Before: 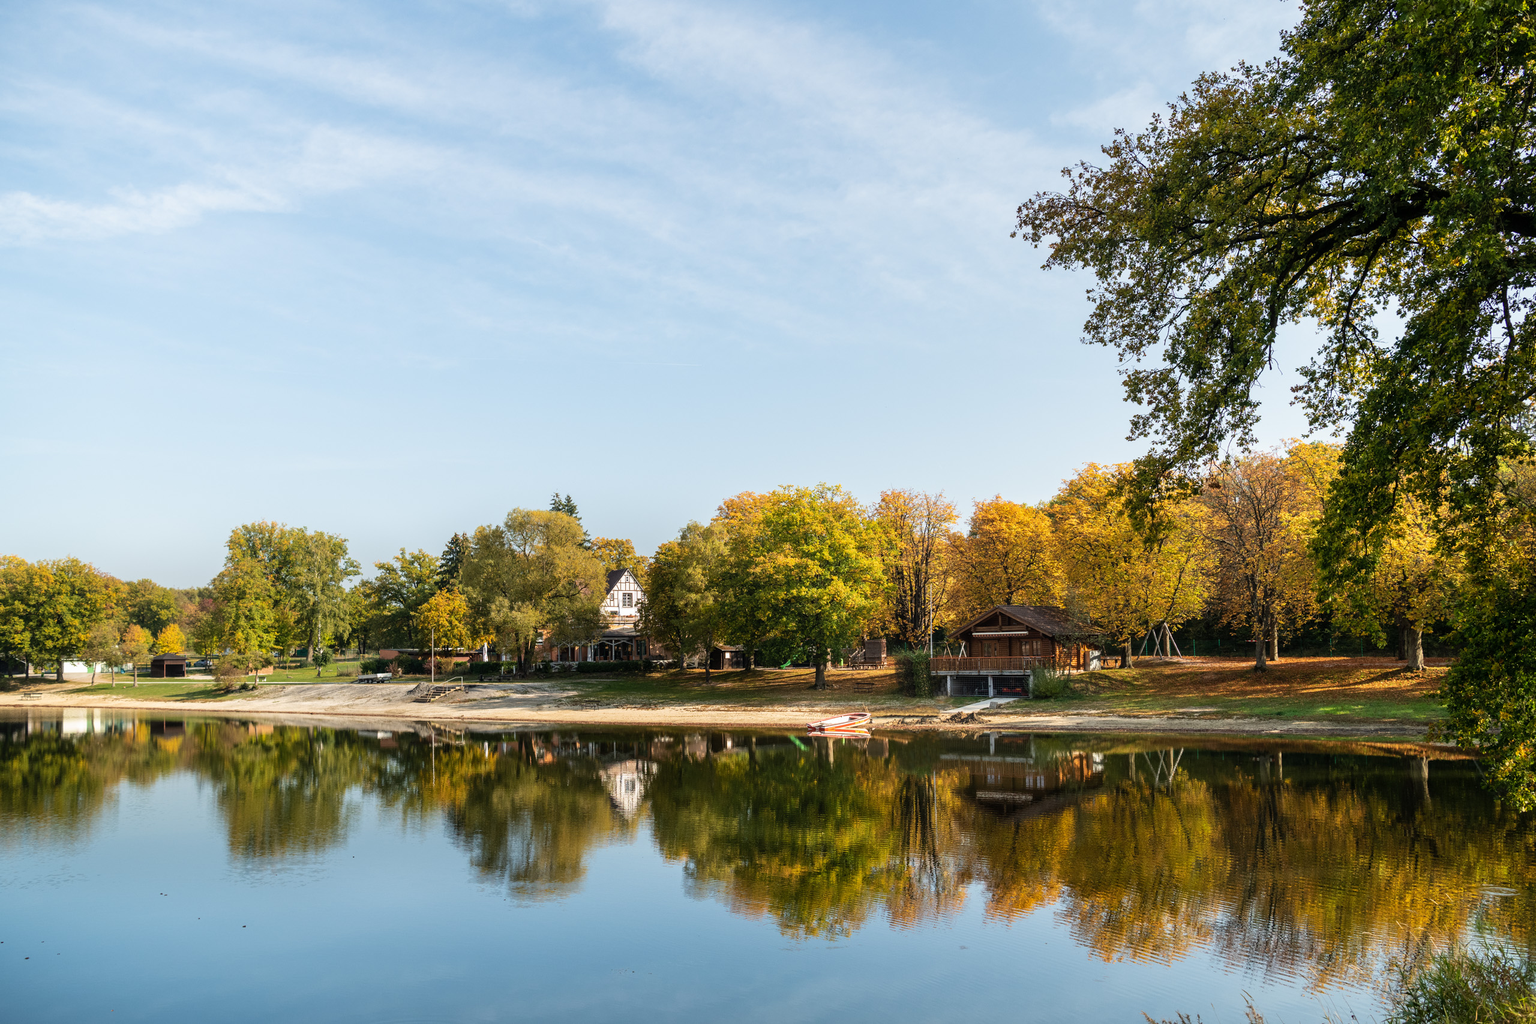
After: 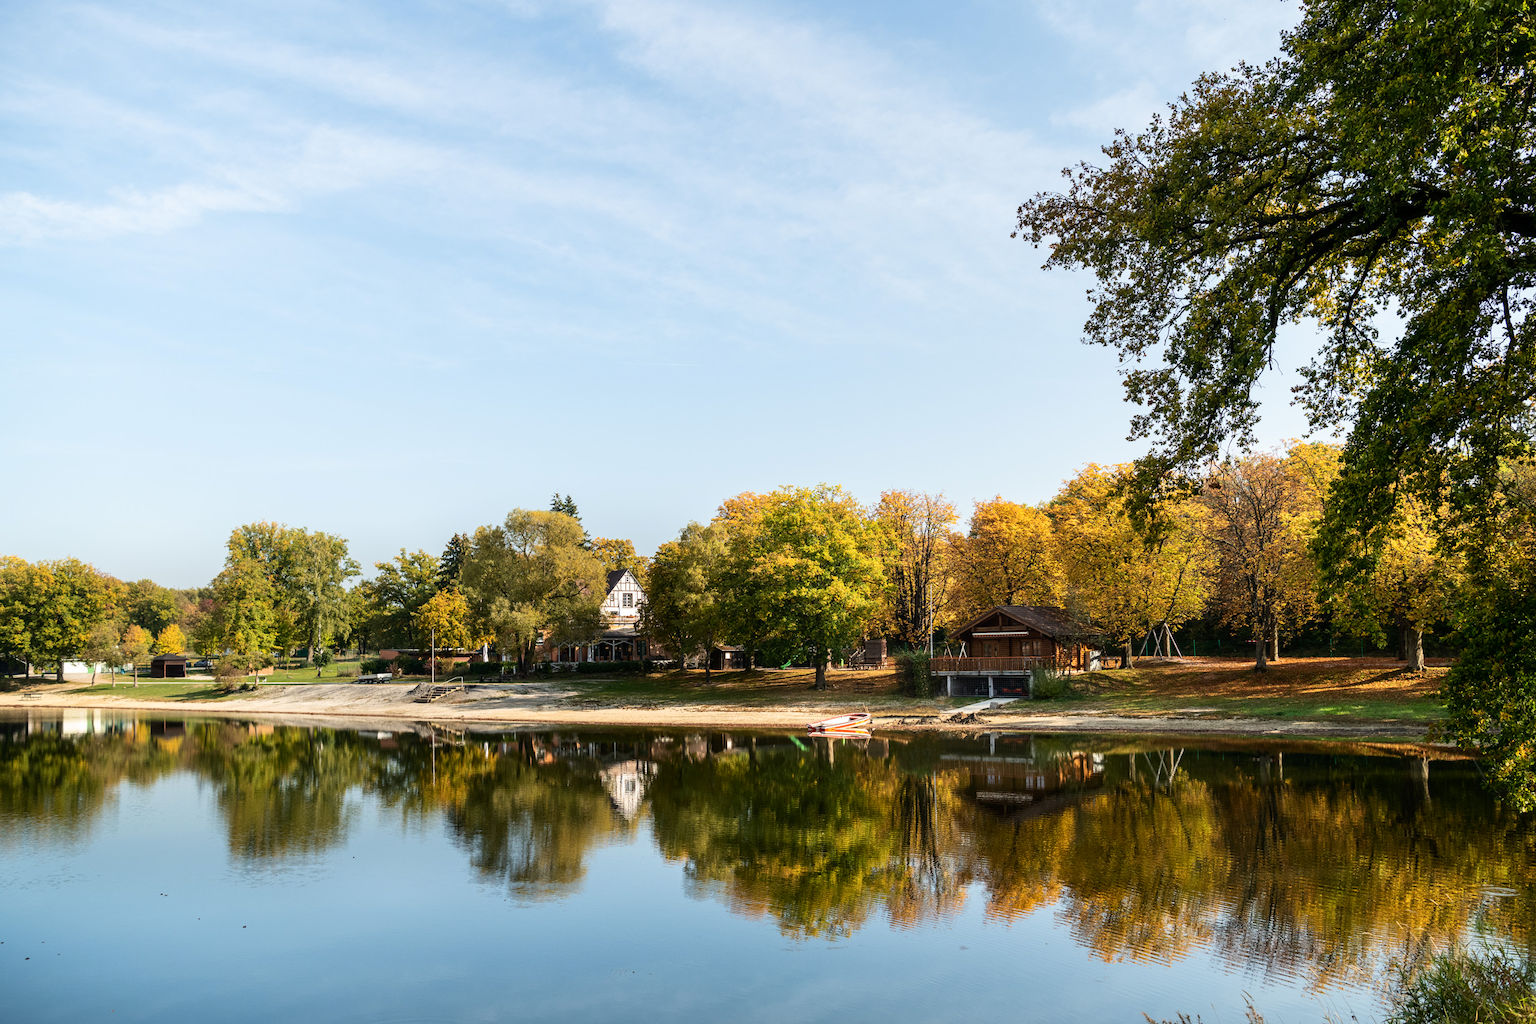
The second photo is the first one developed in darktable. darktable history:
contrast brightness saturation: contrast 0.145
